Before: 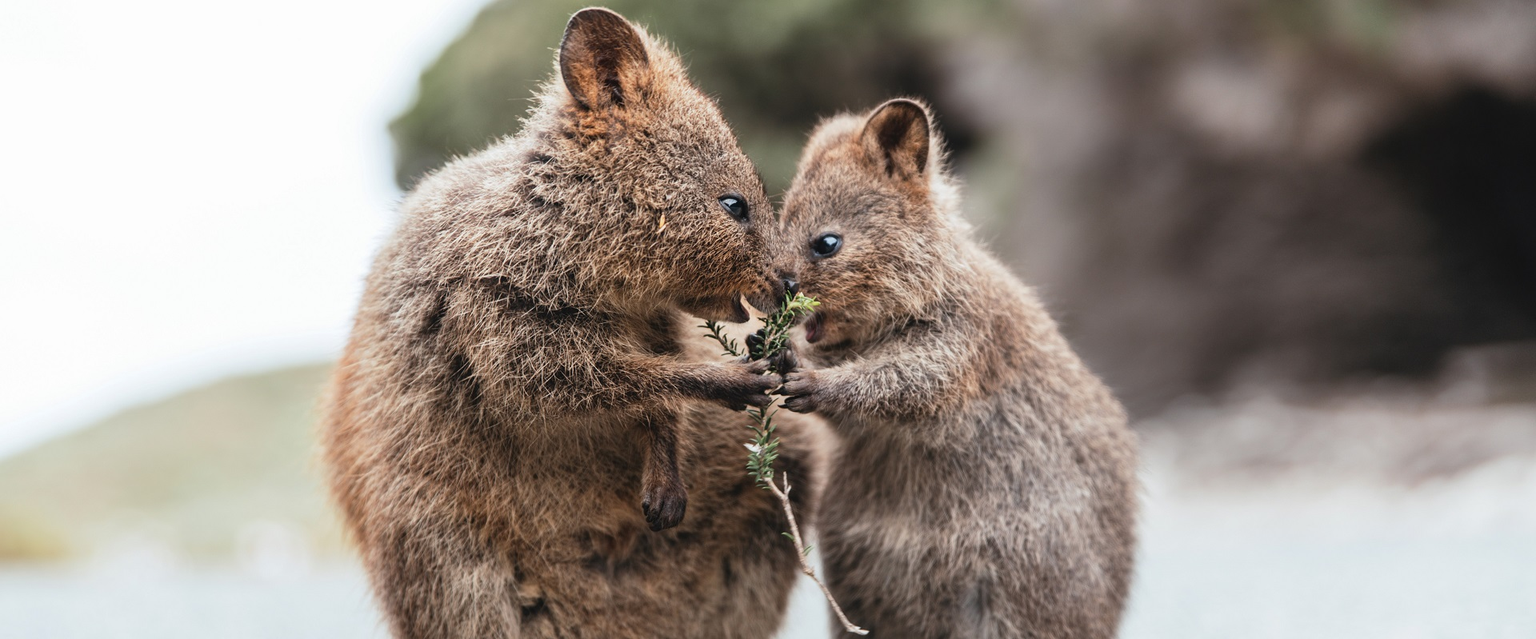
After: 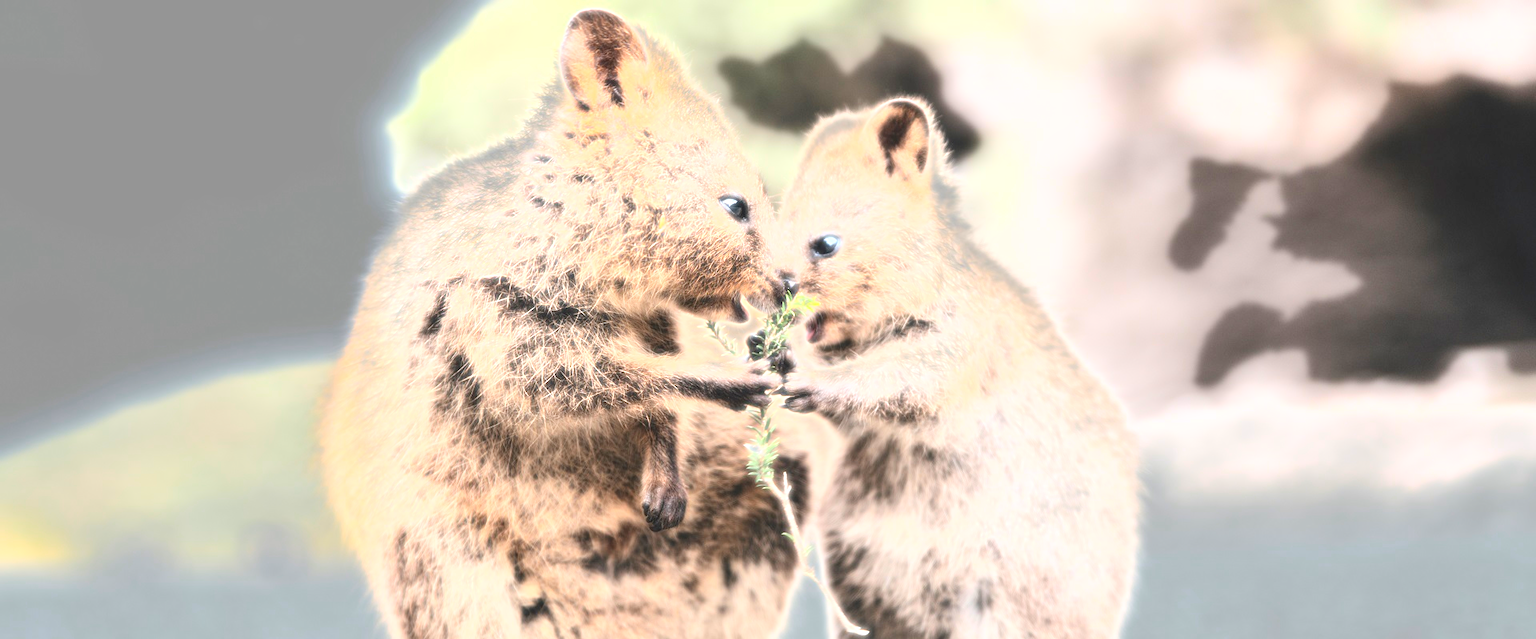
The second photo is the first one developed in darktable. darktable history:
bloom: size 0%, threshold 54.82%, strength 8.31%
exposure: black level correction 0, exposure 1.75 EV, compensate exposure bias true, compensate highlight preservation false
